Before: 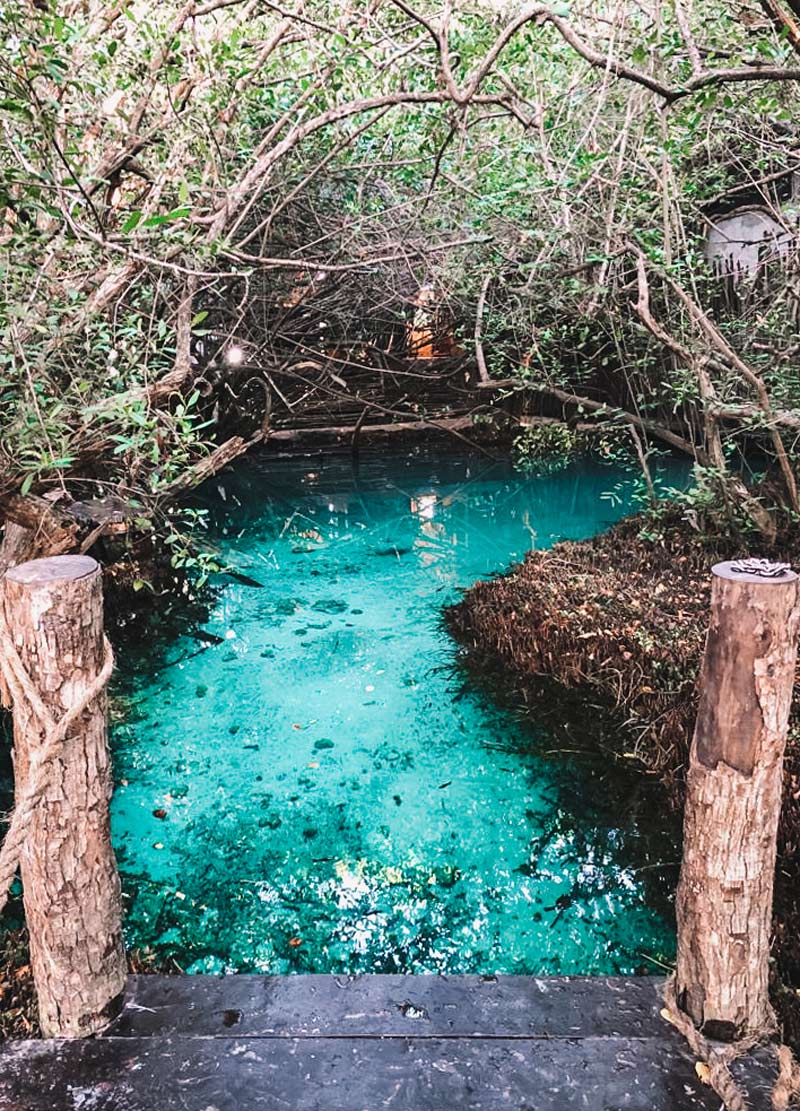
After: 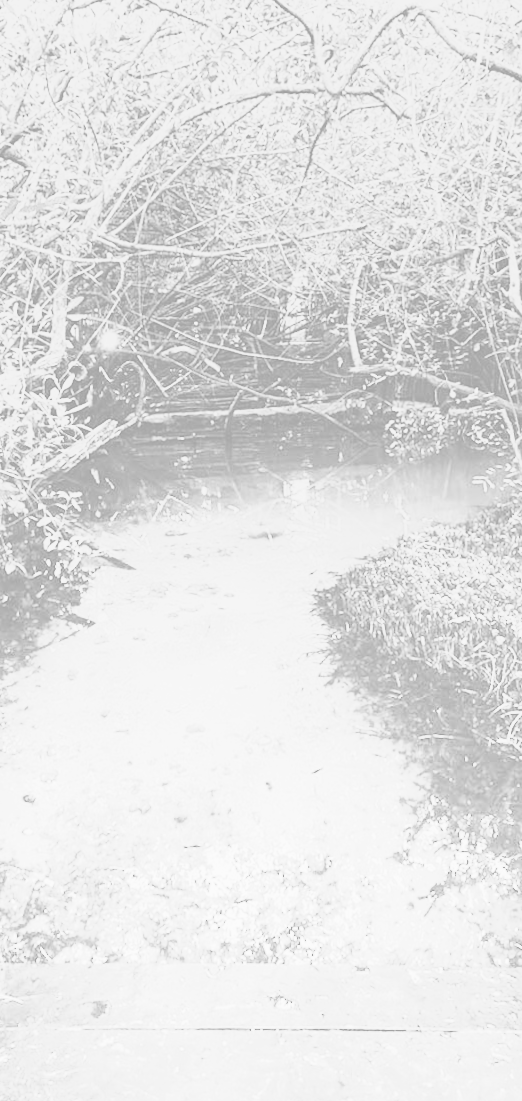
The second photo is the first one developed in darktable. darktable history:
base curve: curves: ch0 [(0, 0) (0.018, 0.026) (0.143, 0.37) (0.33, 0.731) (0.458, 0.853) (0.735, 0.965) (0.905, 0.986) (1, 1)]
graduated density: density -3.9 EV
monochrome: size 1
rotate and perspective: rotation 0.226°, lens shift (vertical) -0.042, crop left 0.023, crop right 0.982, crop top 0.006, crop bottom 0.994
contrast equalizer: y [[0.5, 0.5, 0.468, 0.5, 0.5, 0.5], [0.5 ×6], [0.5 ×6], [0 ×6], [0 ×6]]
crop and rotate: left 15.446%, right 17.836%
colorize: hue 331.2°, saturation 75%, source mix 30.28%, lightness 70.52%, version 1
color correction: highlights a* -4.98, highlights b* -3.76, shadows a* 3.83, shadows b* 4.08
